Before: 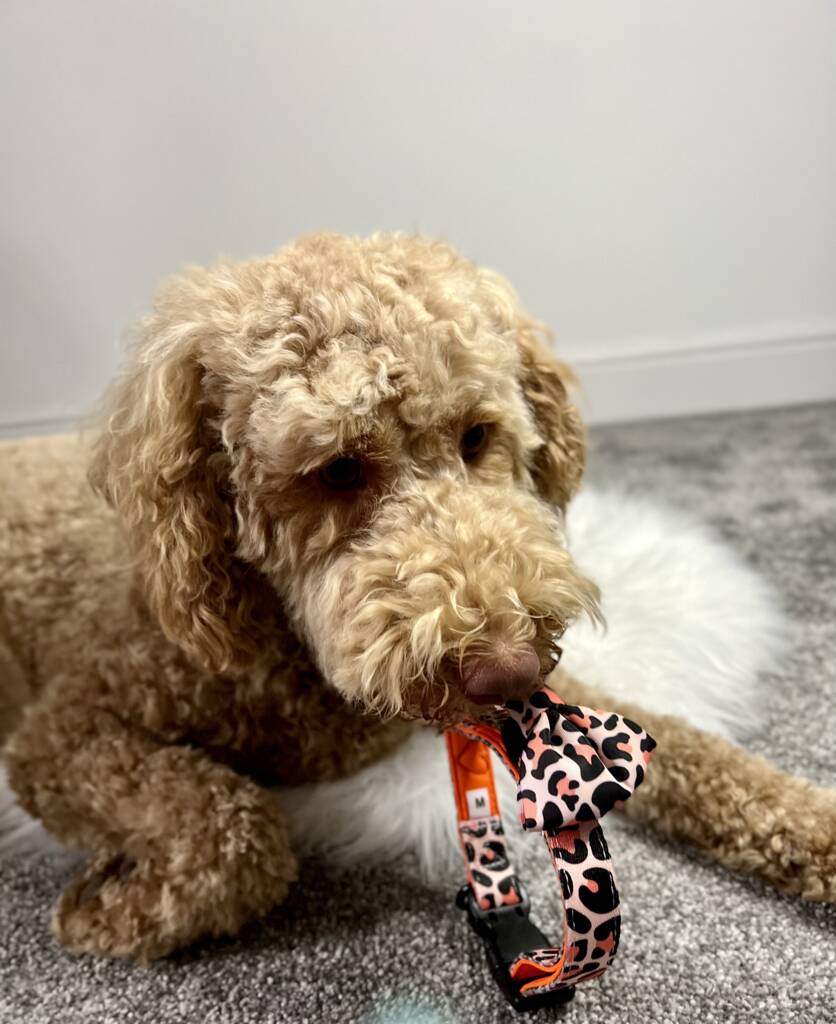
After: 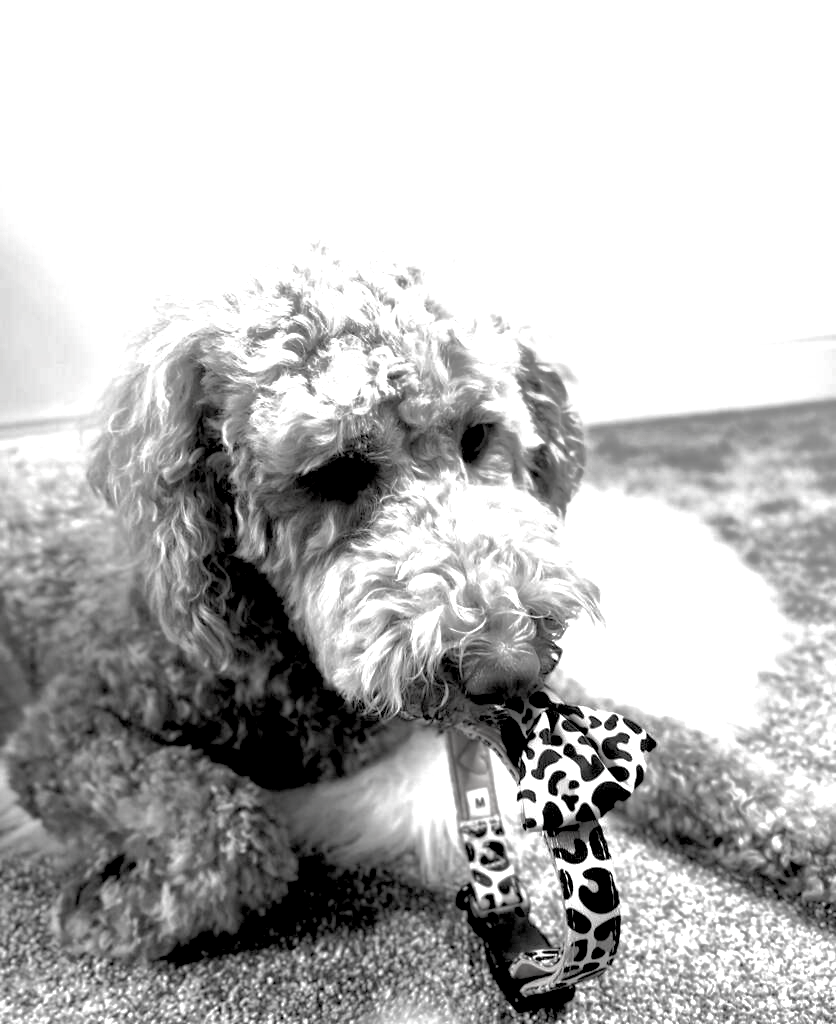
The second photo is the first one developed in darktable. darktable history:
contrast brightness saturation: saturation -0.991
shadows and highlights: on, module defaults
exposure: black level correction 0.008, exposure 0.987 EV, compensate exposure bias true, compensate highlight preservation false
